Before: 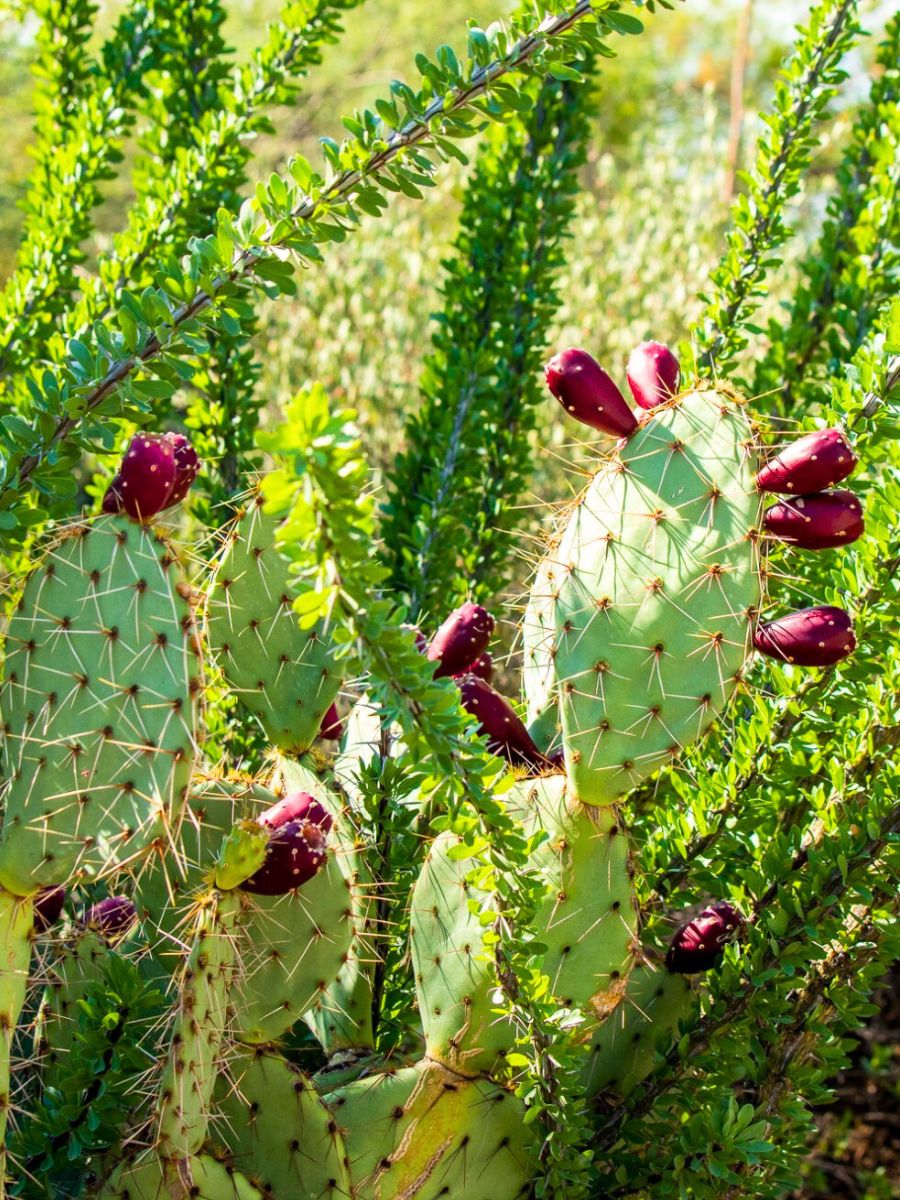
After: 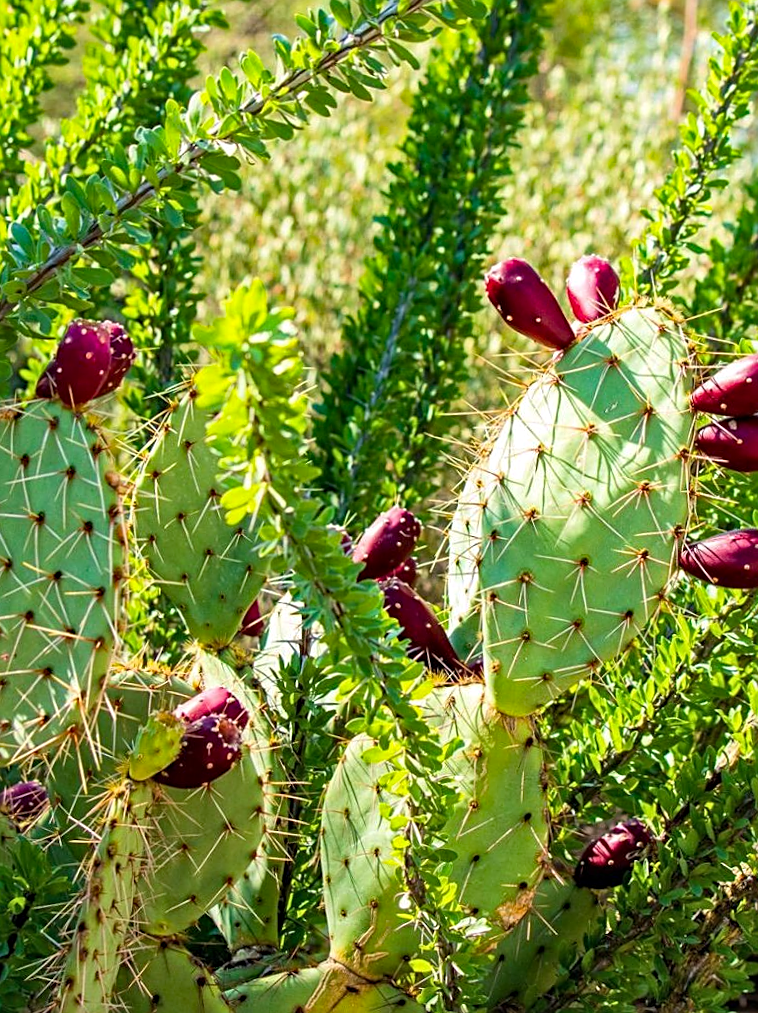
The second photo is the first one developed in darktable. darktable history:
haze removal: strength 0.297, distance 0.246, compatibility mode true, adaptive false
crop and rotate: angle -3.04°, left 5.096%, top 5.177%, right 4.79%, bottom 4.47%
shadows and highlights: shadows 36.68, highlights -26.94, shadows color adjustment 97.67%, soften with gaussian
sharpen: on, module defaults
